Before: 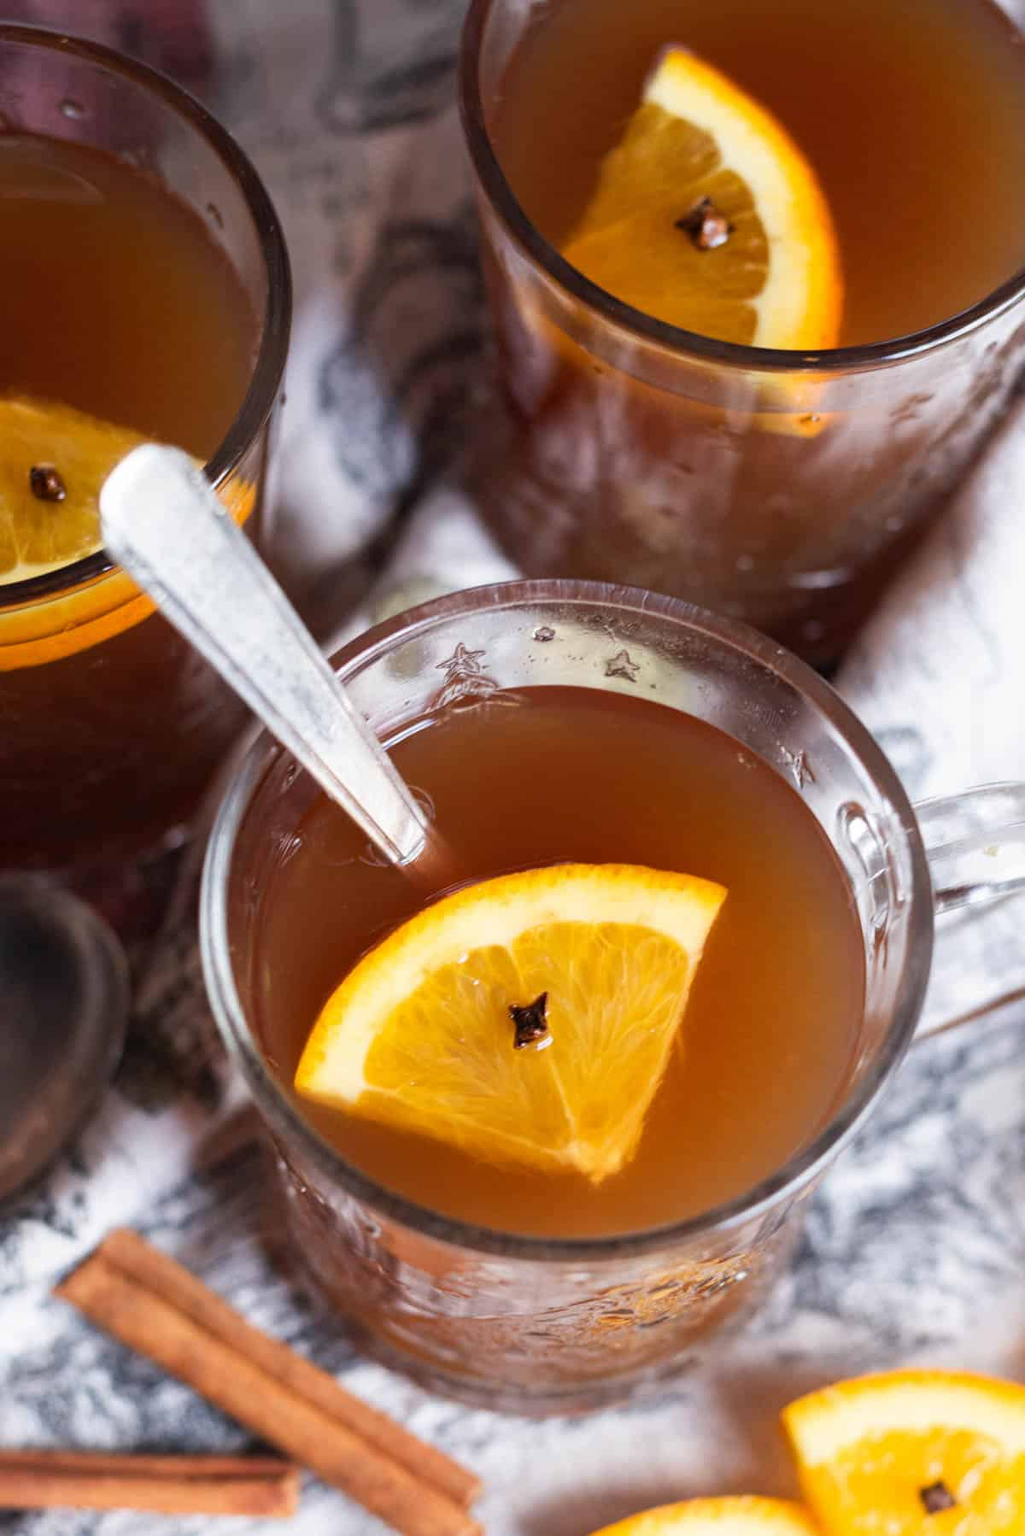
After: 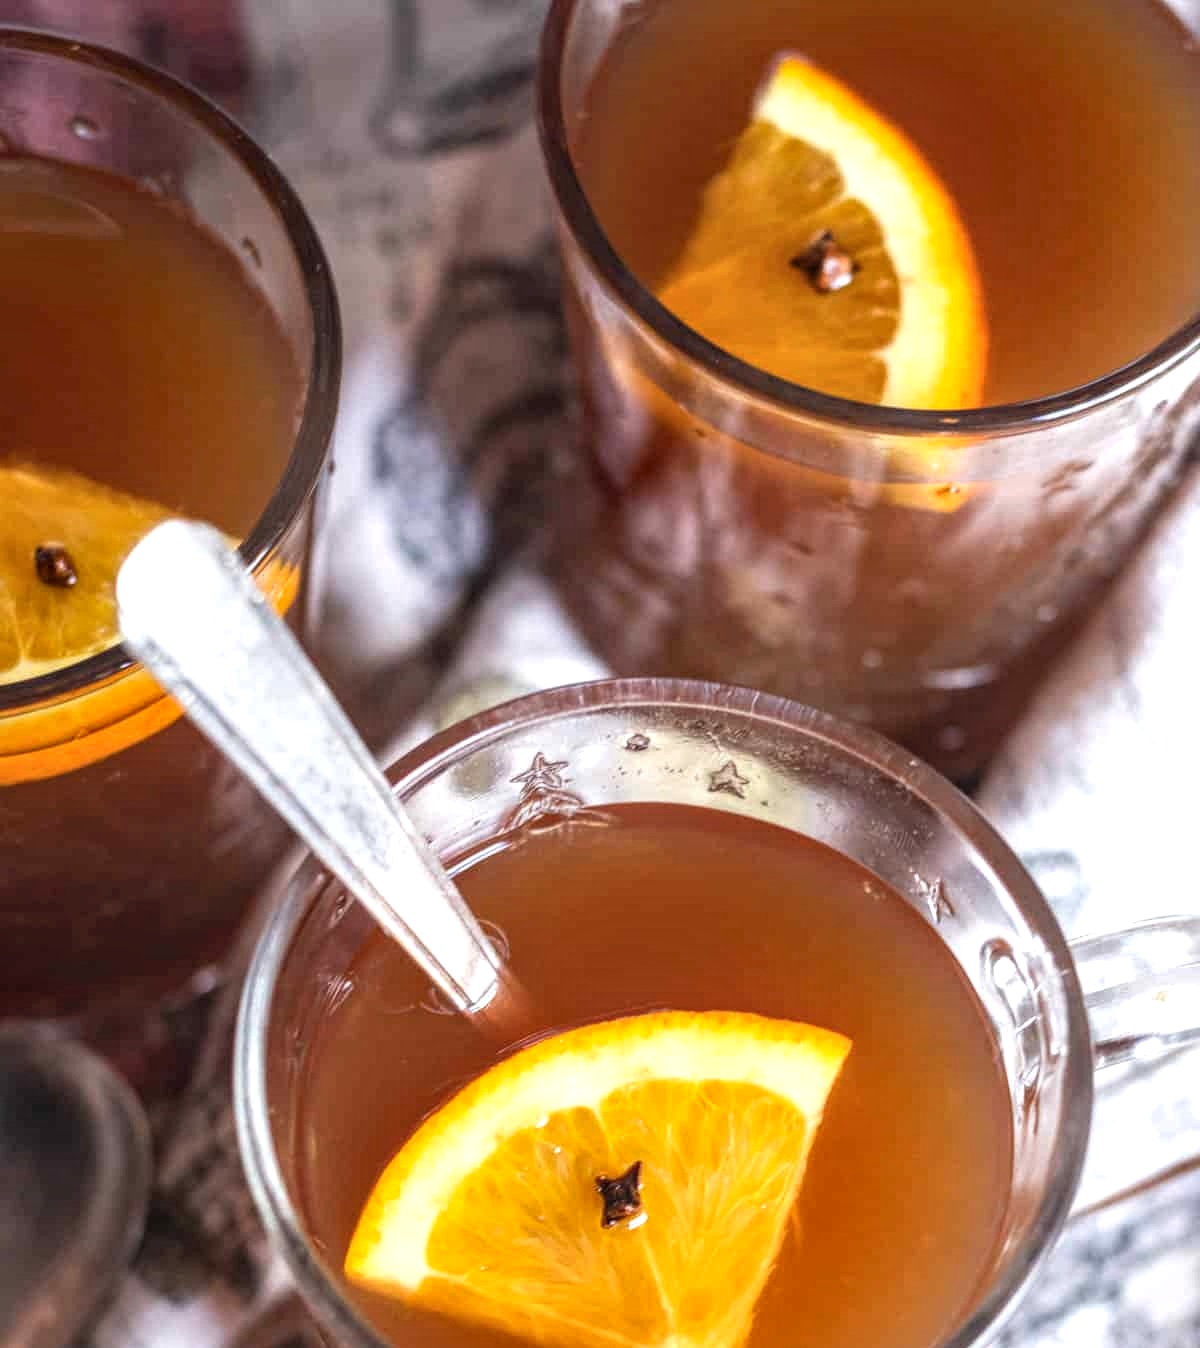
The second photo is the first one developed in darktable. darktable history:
local contrast: highlights 0%, shadows 0%, detail 133%
crop: bottom 24.988%
exposure: black level correction 0, exposure 0.5 EV, compensate highlight preservation false
